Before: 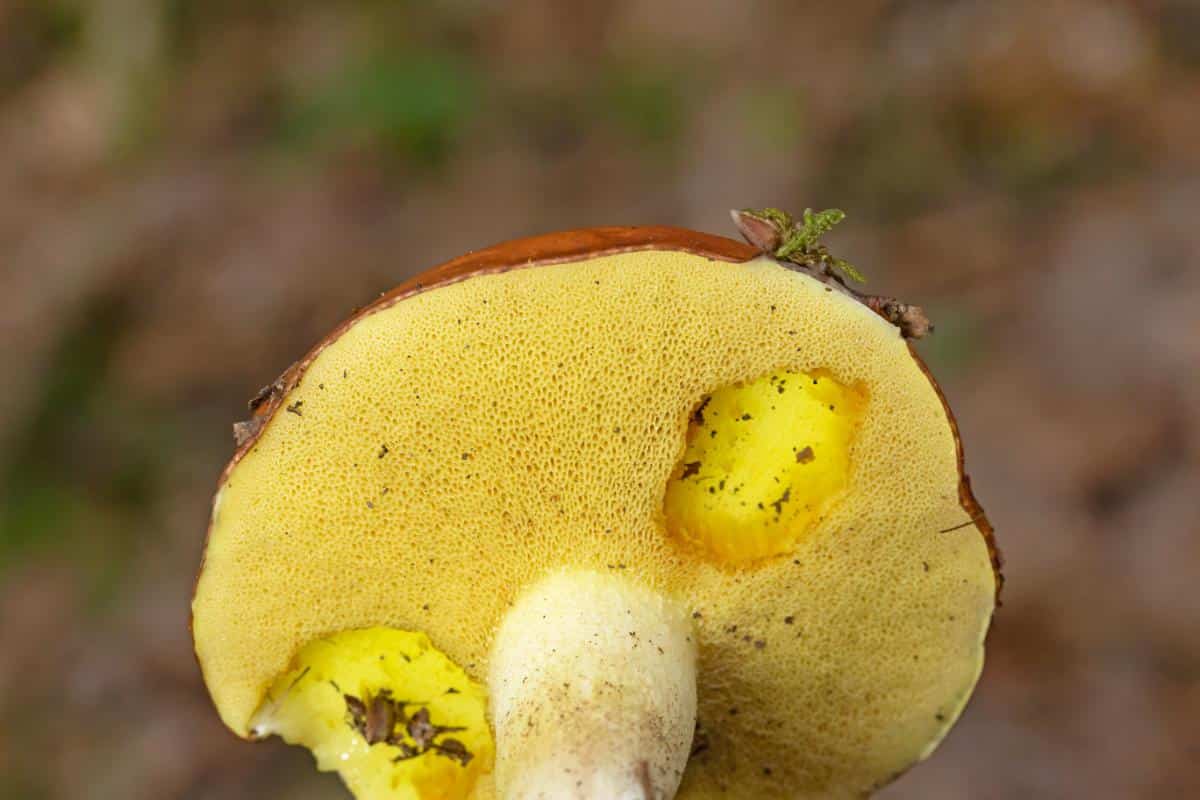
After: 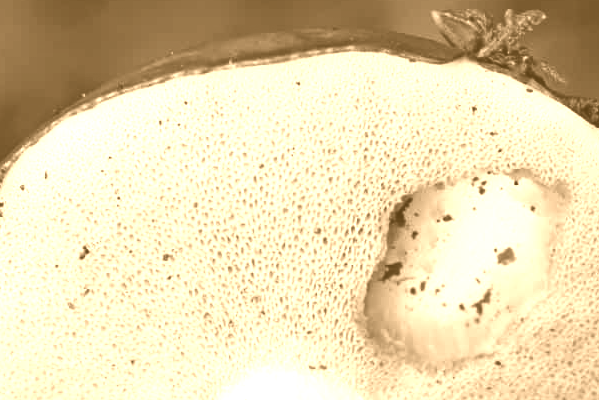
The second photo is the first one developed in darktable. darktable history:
color balance rgb: shadows lift › chroma 2%, shadows lift › hue 219.6°, power › hue 313.2°, highlights gain › chroma 3%, highlights gain › hue 75.6°, global offset › luminance 0.5%, perceptual saturation grading › global saturation 15.33%, perceptual saturation grading › highlights -19.33%, perceptual saturation grading › shadows 20%, global vibrance 20%
colorize: hue 28.8°, source mix 100%
crop: left 25%, top 25%, right 25%, bottom 25%
contrast brightness saturation: contrast 0.19, brightness -0.24, saturation 0.11
color correction: highlights a* 40, highlights b* 40, saturation 0.69
